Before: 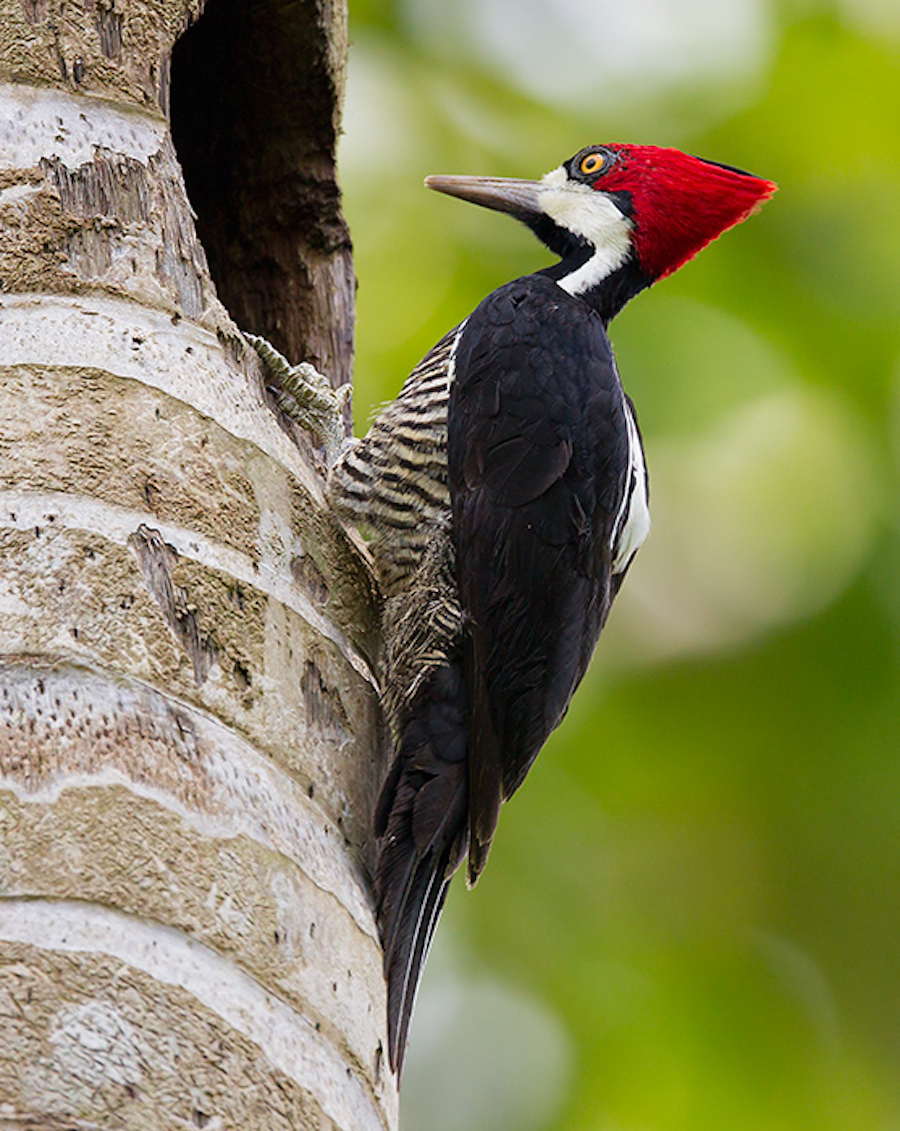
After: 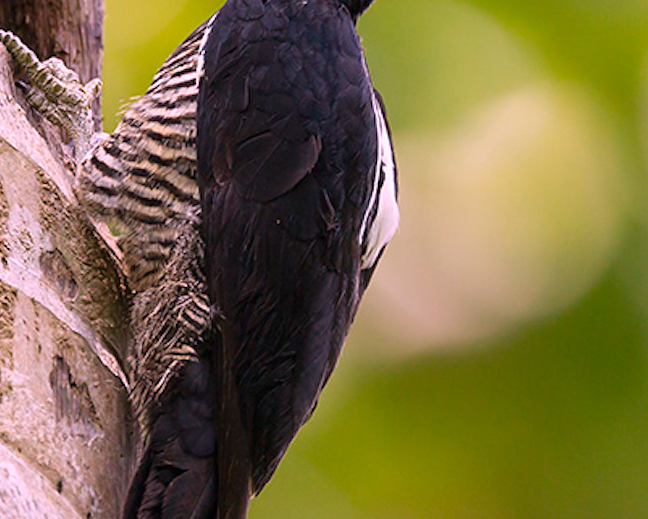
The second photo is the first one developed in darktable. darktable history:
crop and rotate: left 27.938%, top 27.046%, bottom 27.046%
white balance: red 1.188, blue 1.11
base curve: preserve colors none
